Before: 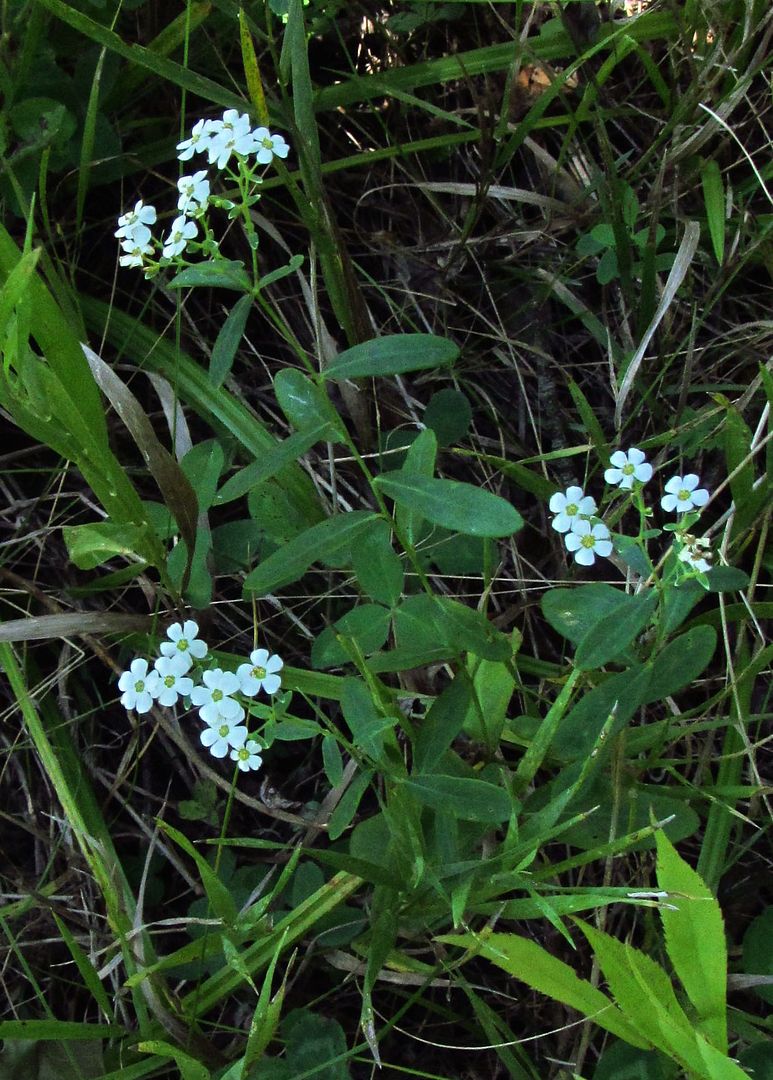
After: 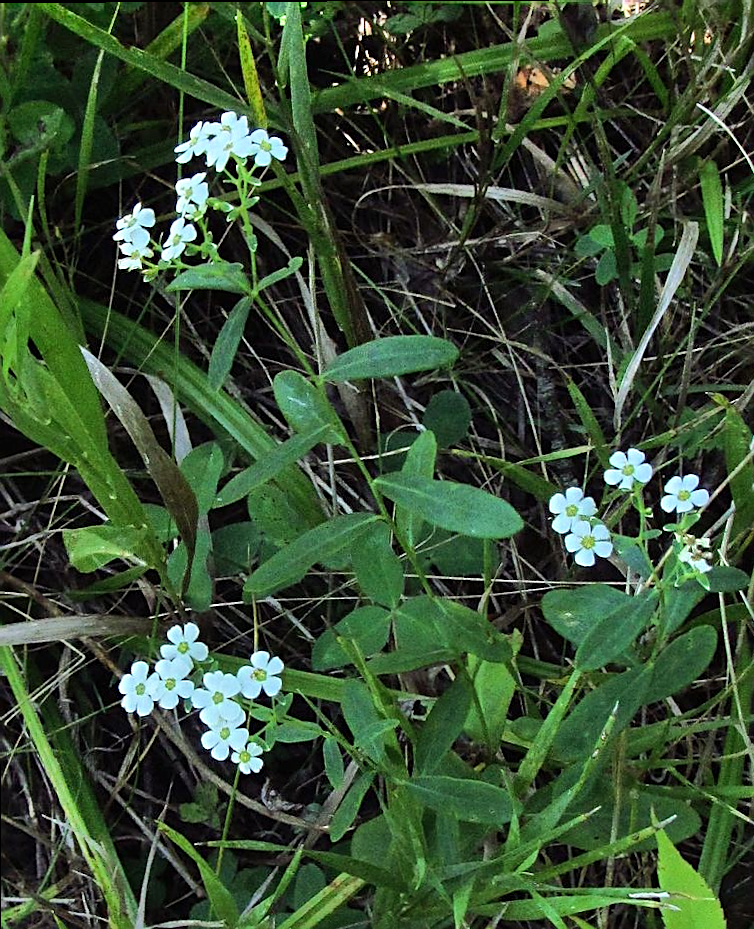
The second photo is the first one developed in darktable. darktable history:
sharpen: amount 0.558
crop and rotate: angle 0.259°, left 0.373%, right 2.683%, bottom 14.243%
shadows and highlights: soften with gaussian
